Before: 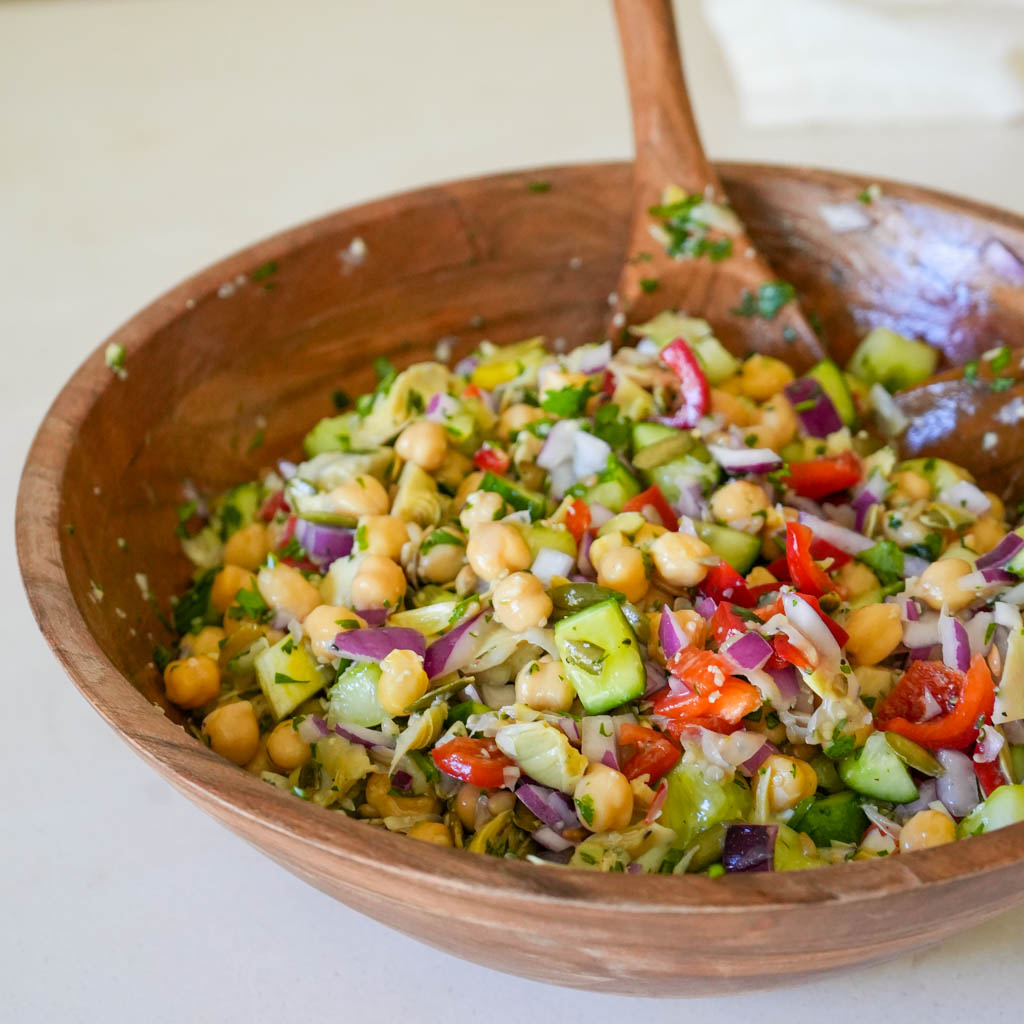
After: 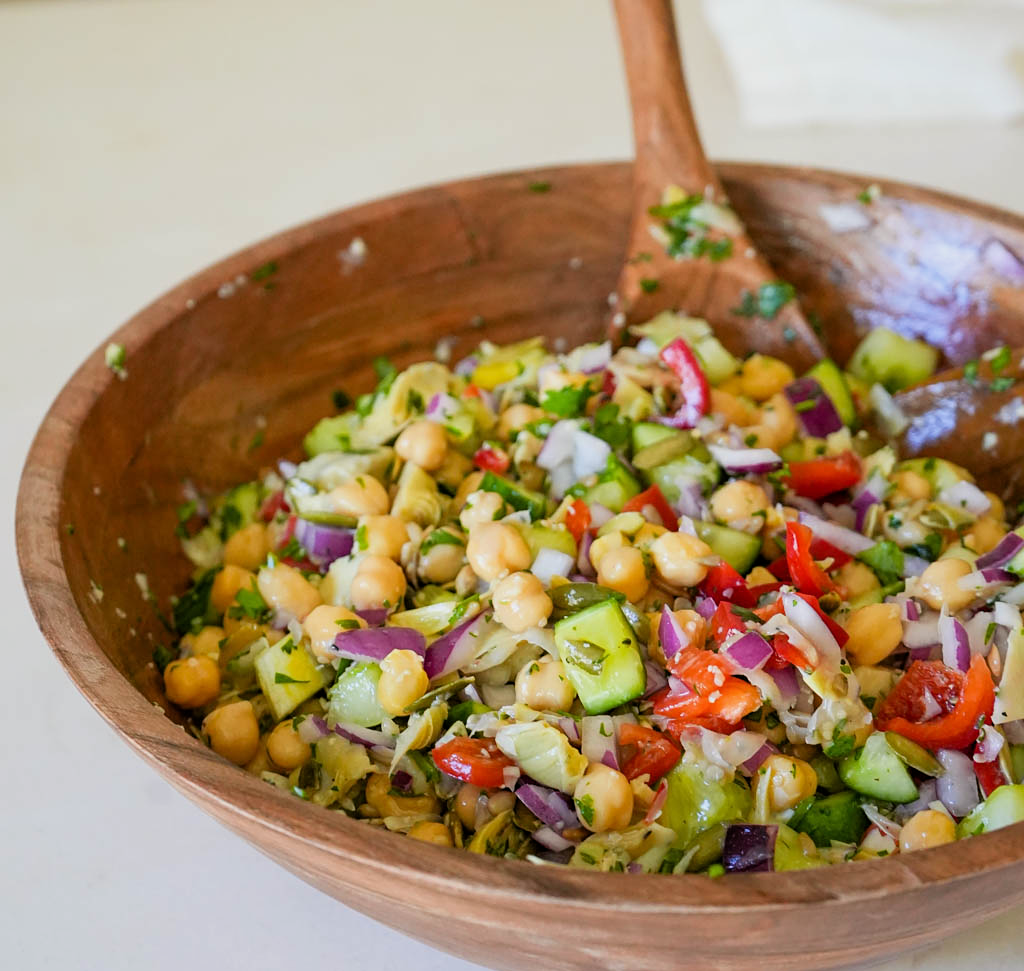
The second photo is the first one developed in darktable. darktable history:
sharpen: amount 0.203
crop and rotate: top 0.006%, bottom 5.147%
filmic rgb: black relative exposure -9.56 EV, white relative exposure 3.04 EV, threshold 3.03 EV, hardness 6.16, enable highlight reconstruction true
